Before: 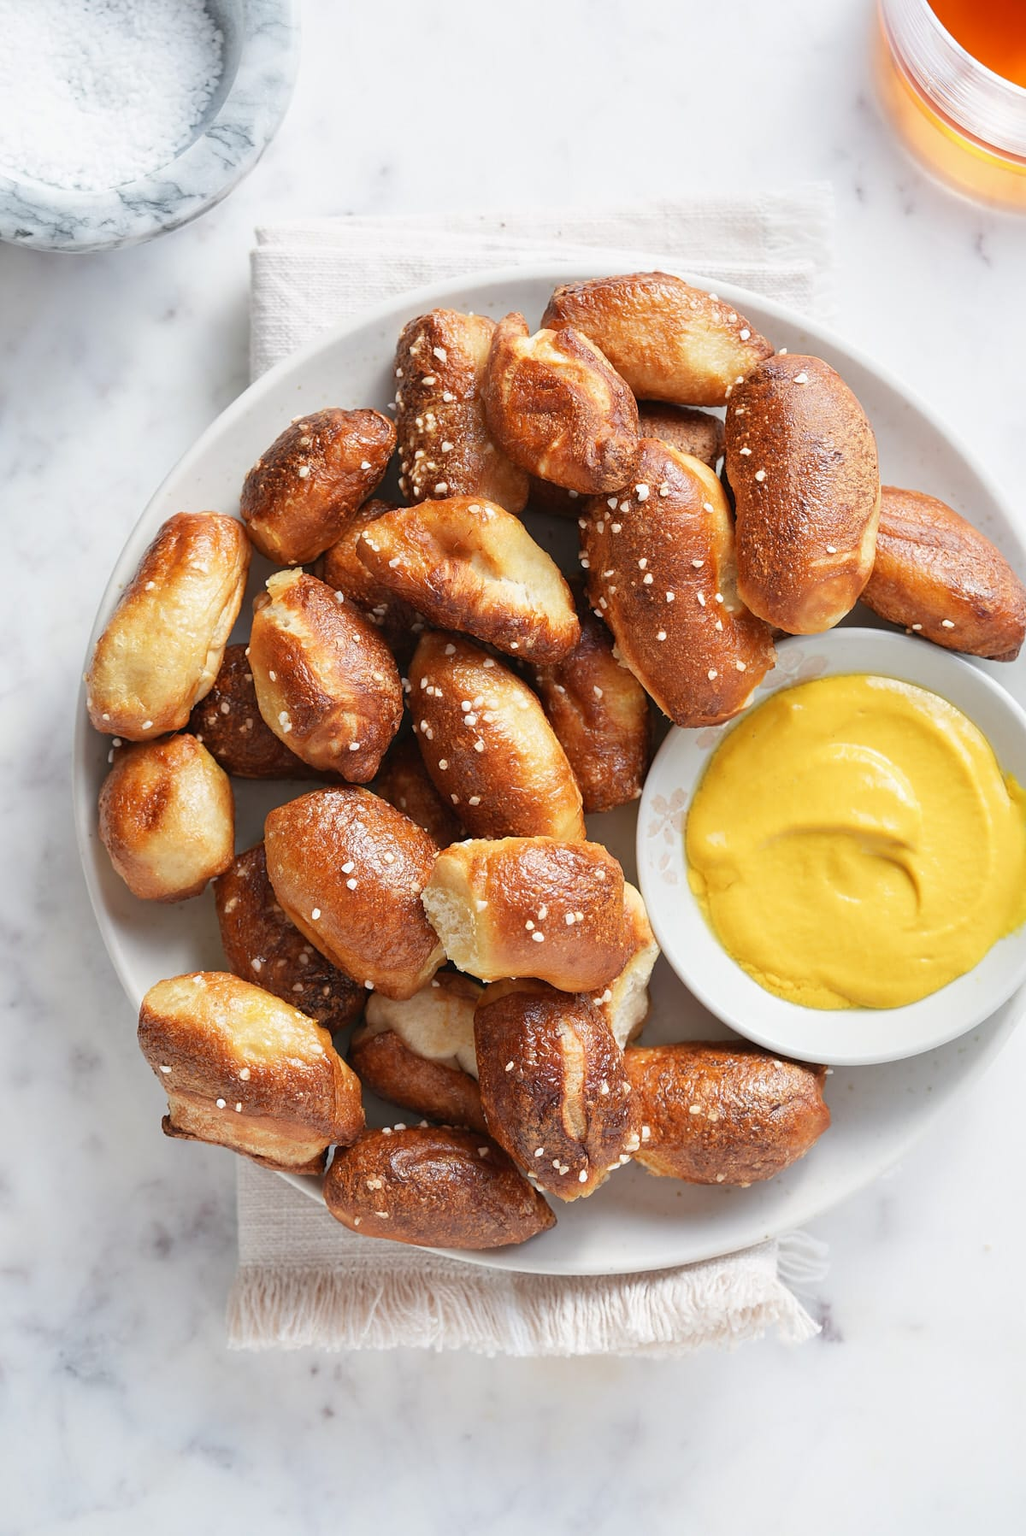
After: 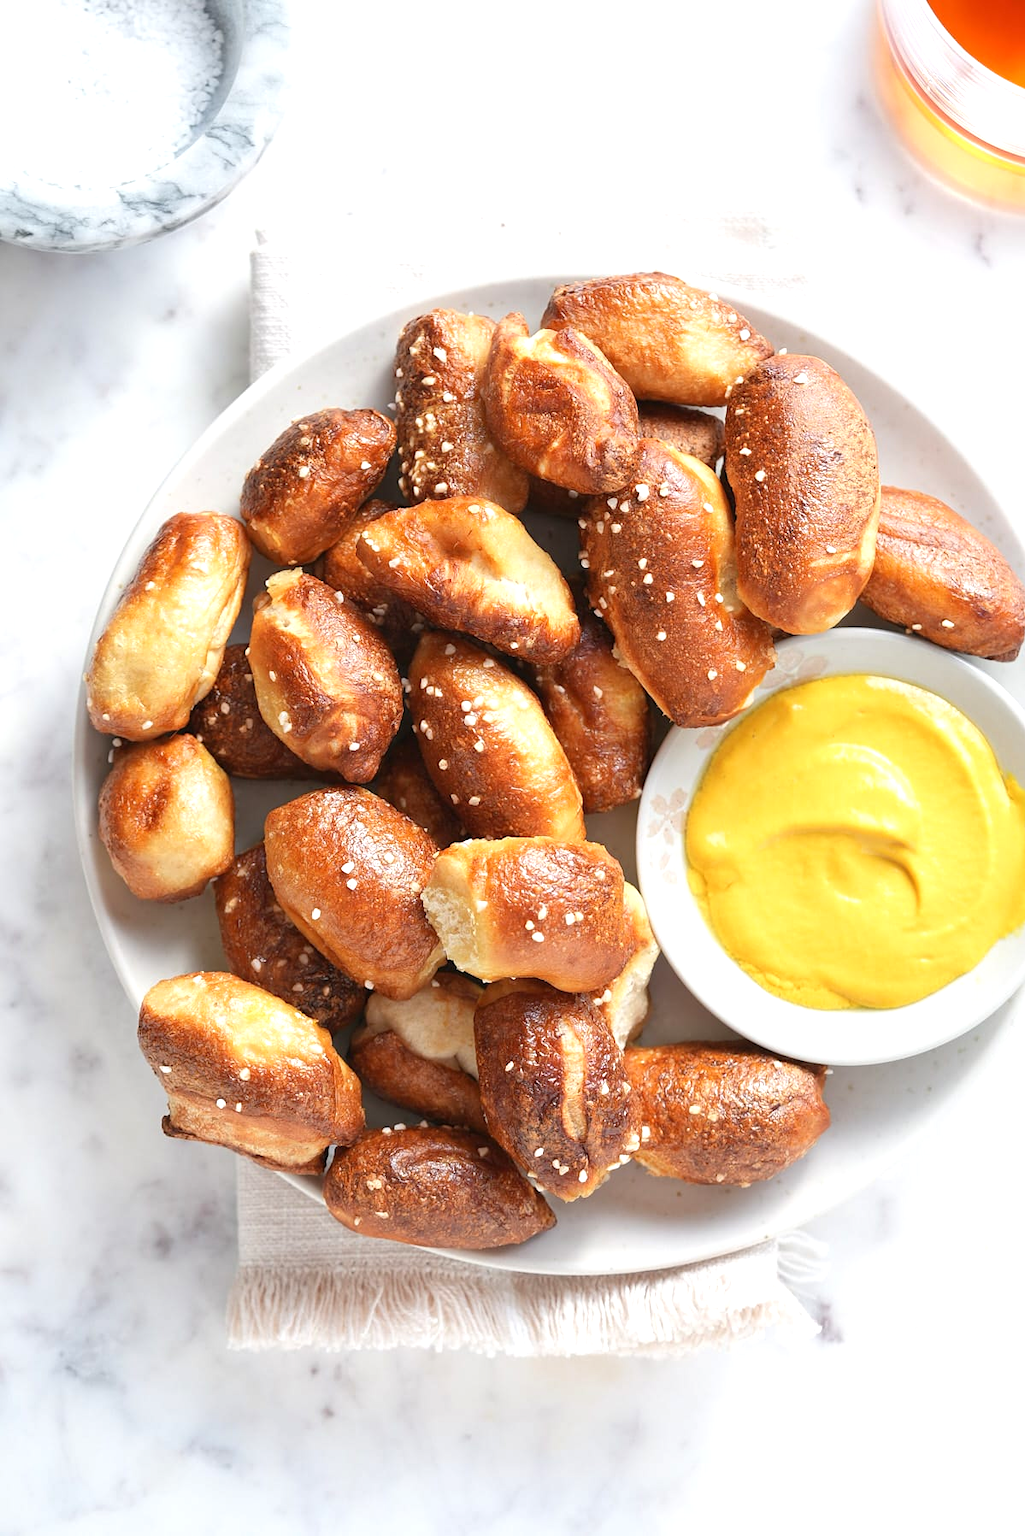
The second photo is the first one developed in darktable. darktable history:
exposure: exposure 0.447 EV, compensate exposure bias true, compensate highlight preservation false
